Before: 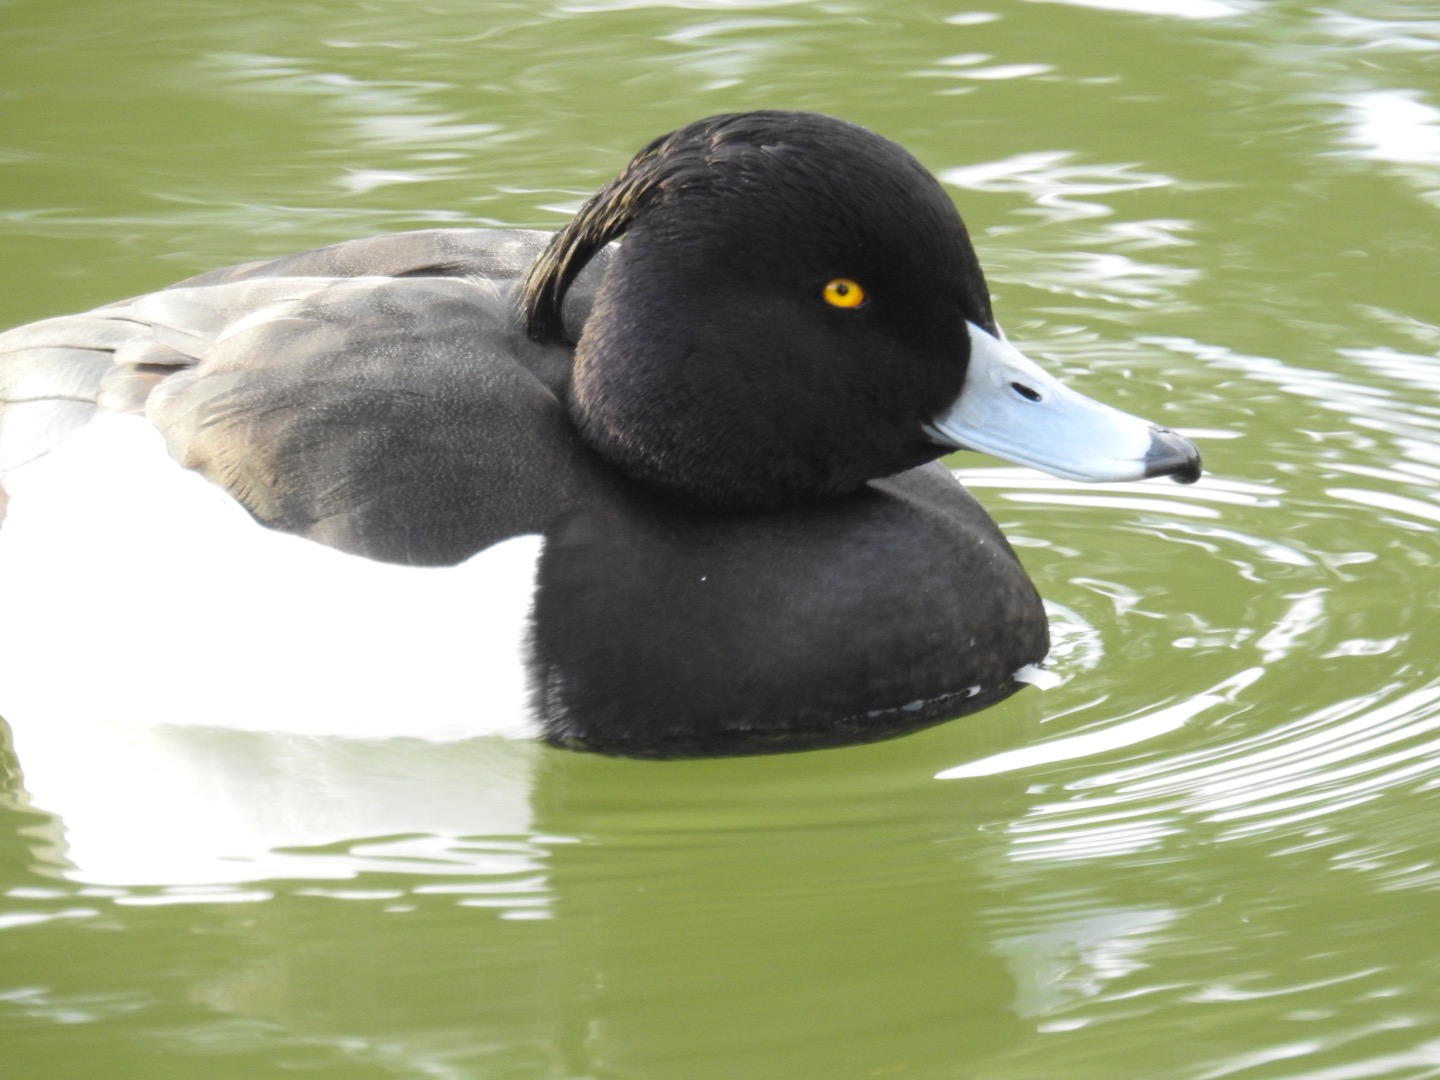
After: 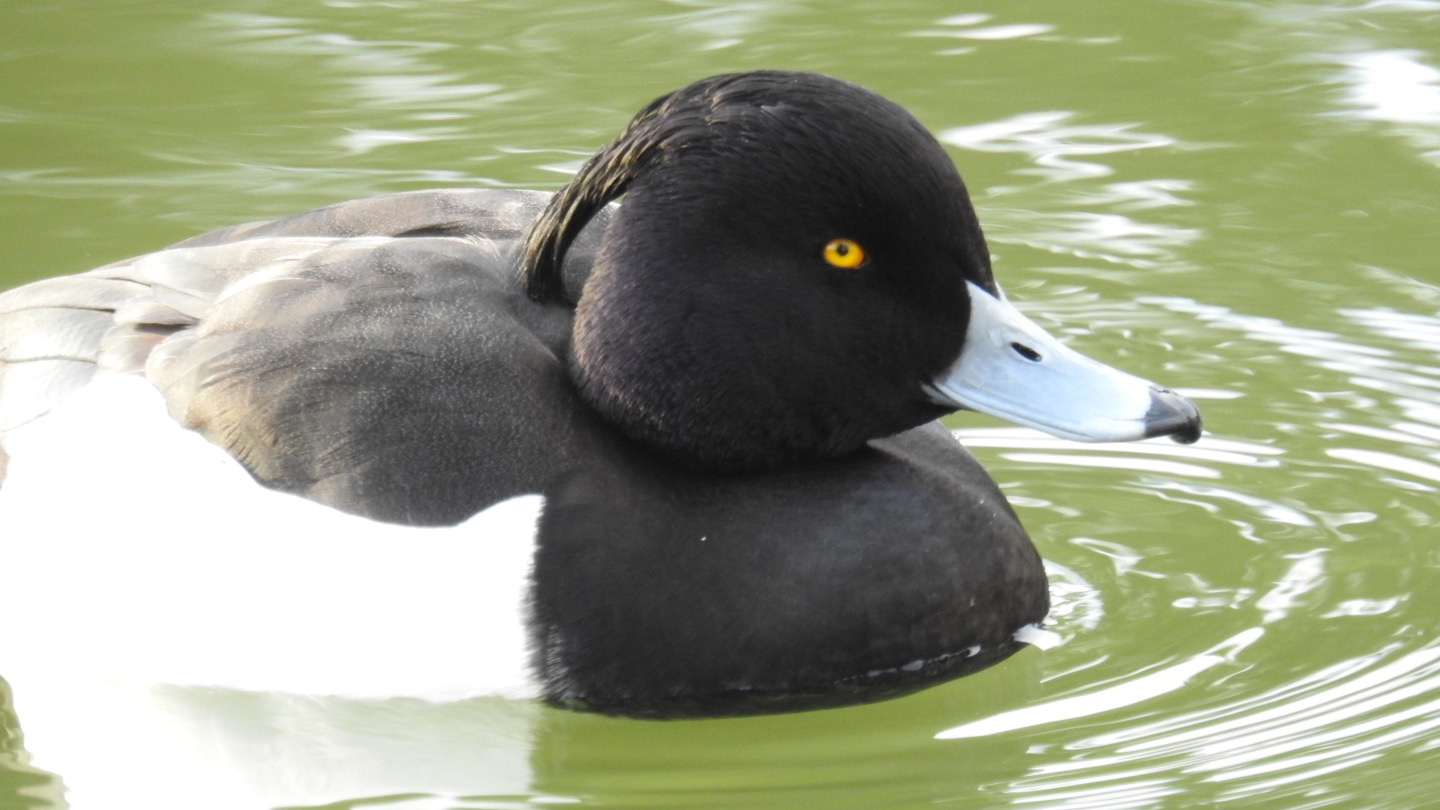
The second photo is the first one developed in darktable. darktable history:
crop: top 3.767%, bottom 21.185%
